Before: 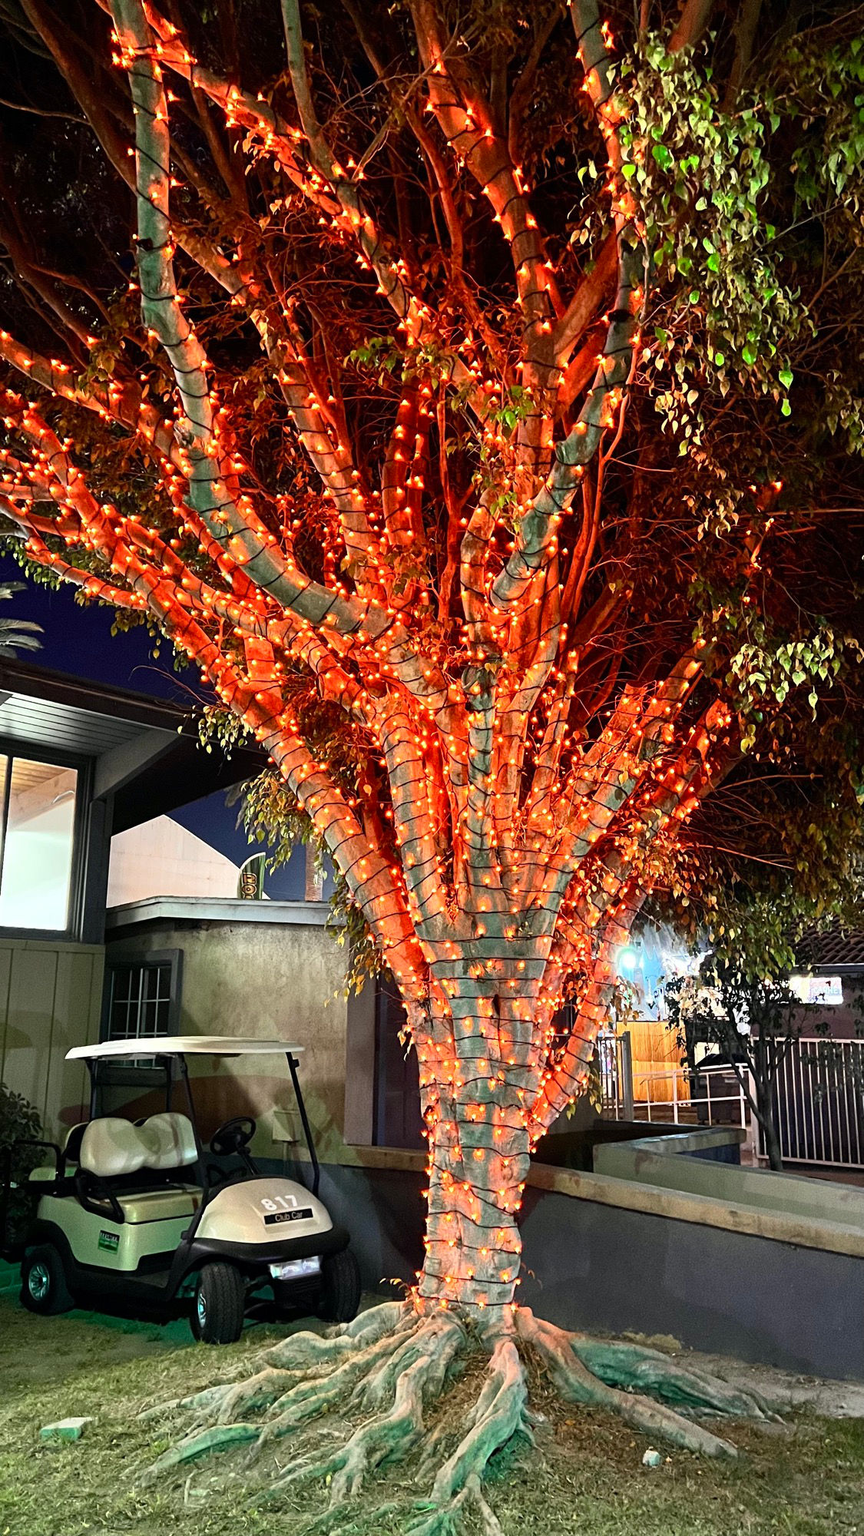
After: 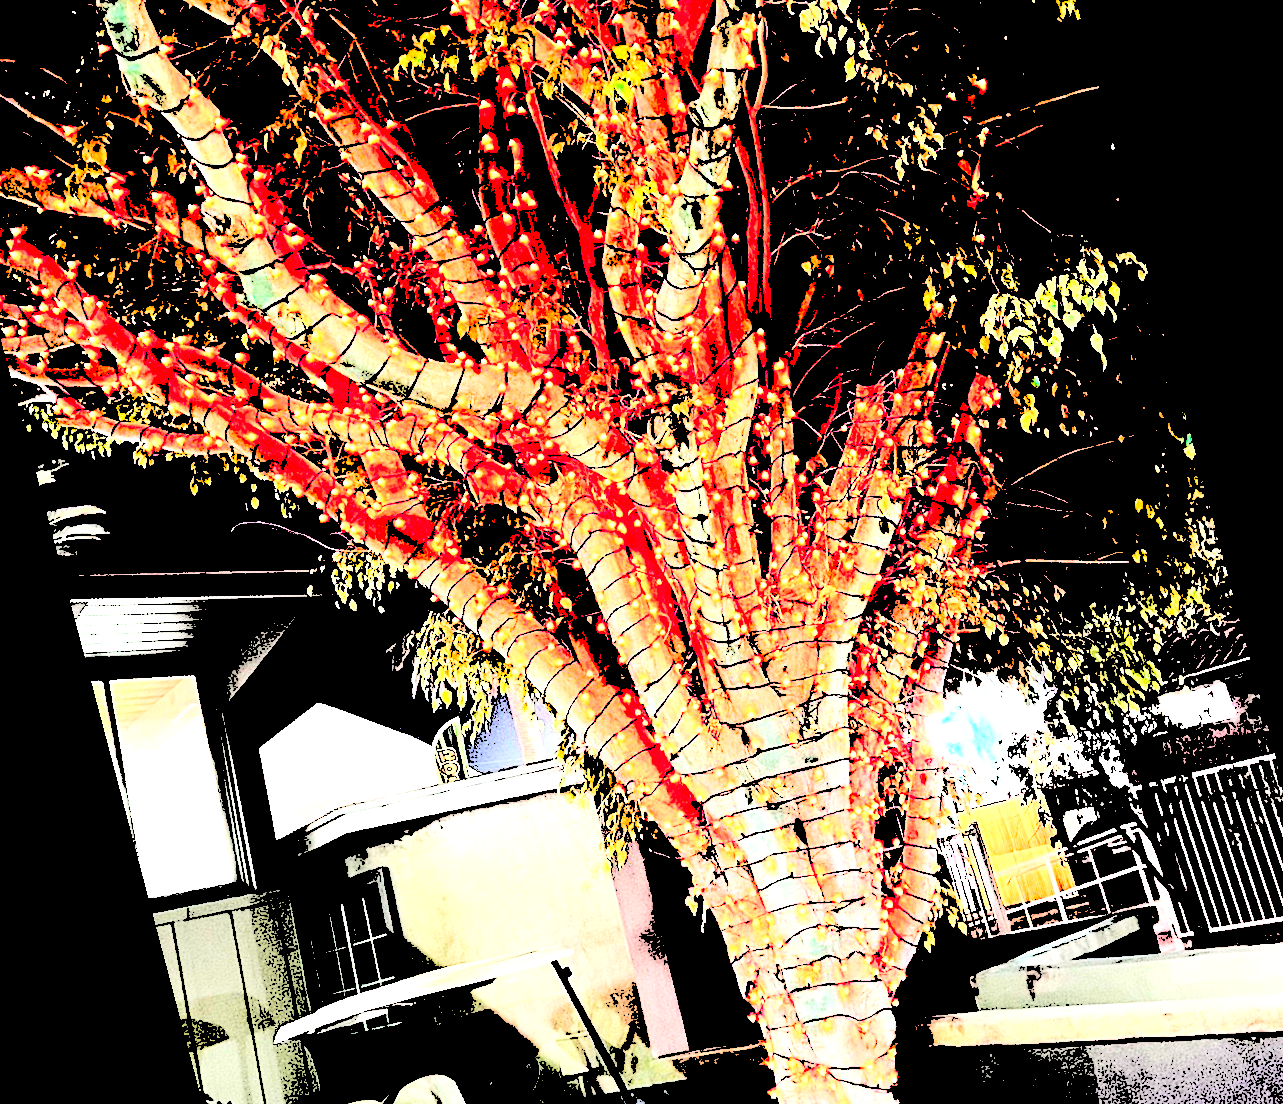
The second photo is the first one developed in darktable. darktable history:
rotate and perspective: rotation -14.8°, crop left 0.1, crop right 0.903, crop top 0.25, crop bottom 0.748
tone curve: curves: ch0 [(0, 0.032) (0.094, 0.08) (0.265, 0.208) (0.41, 0.417) (0.485, 0.524) (0.638, 0.673) (0.845, 0.828) (0.994, 0.964)]; ch1 [(0, 0) (0.161, 0.092) (0.37, 0.302) (0.437, 0.456) (0.469, 0.482) (0.498, 0.504) (0.576, 0.583) (0.644, 0.638) (0.725, 0.765) (1, 1)]; ch2 [(0, 0) (0.352, 0.403) (0.45, 0.469) (0.502, 0.504) (0.54, 0.521) (0.589, 0.576) (1, 1)], color space Lab, independent channels, preserve colors none
levels: levels [0.246, 0.246, 0.506]
